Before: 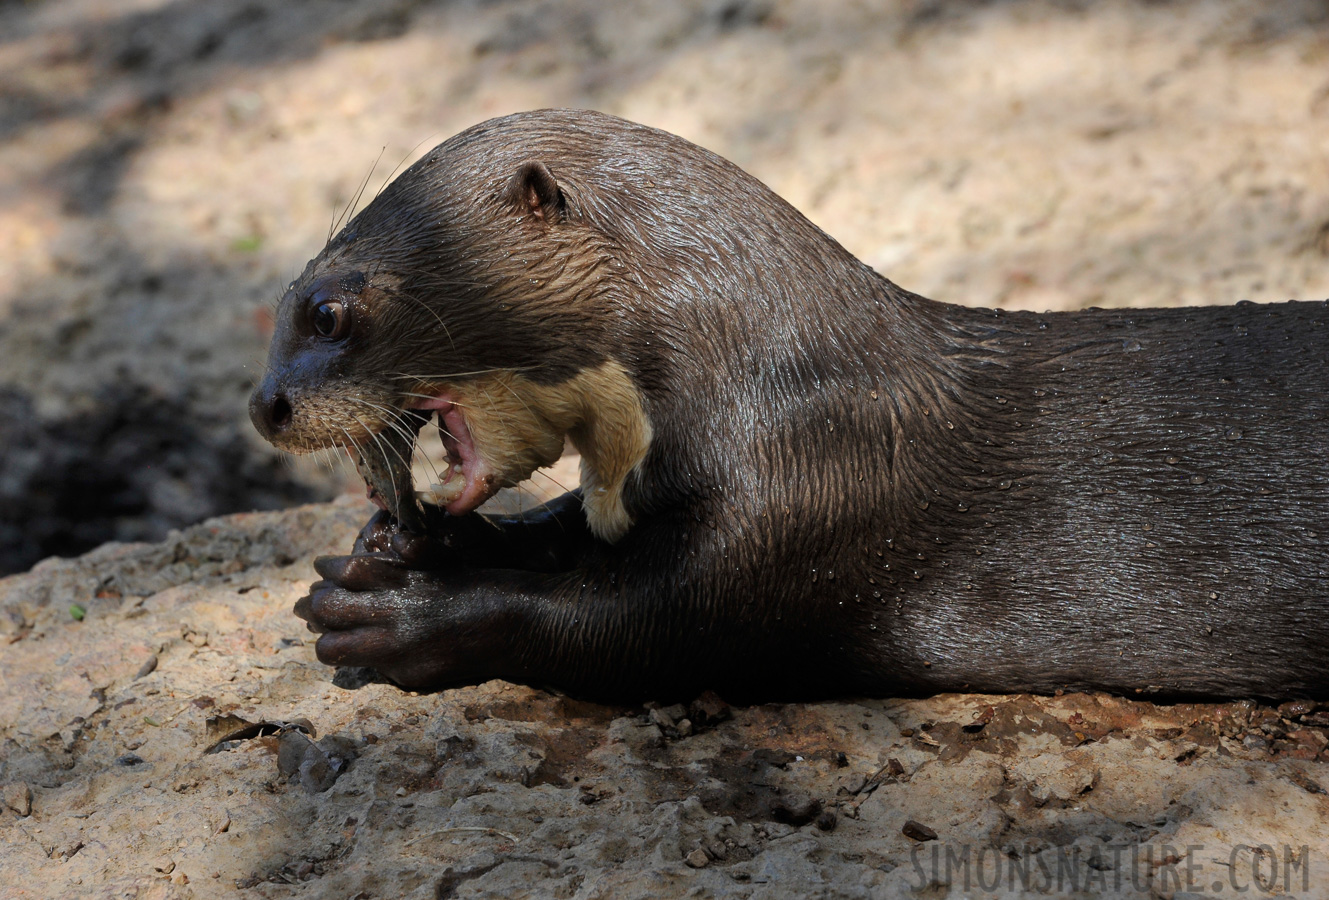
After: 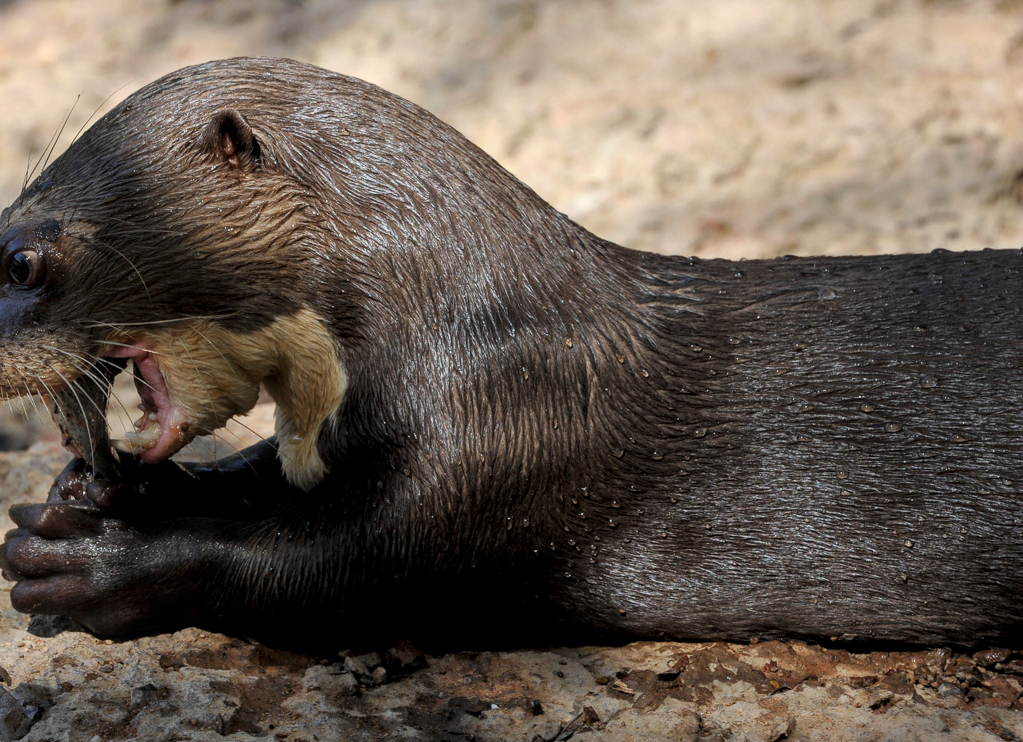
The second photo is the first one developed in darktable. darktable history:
local contrast: on, module defaults
crop: left 22.99%, top 5.886%, bottom 11.569%
